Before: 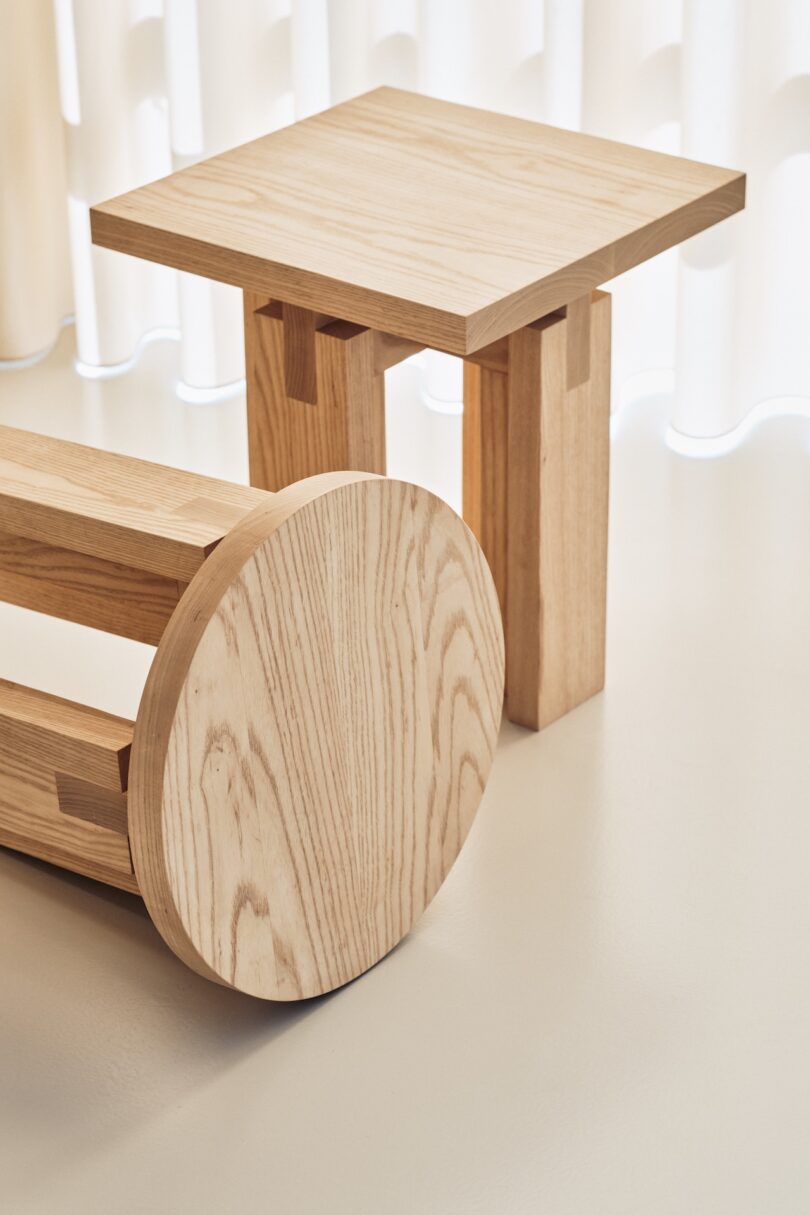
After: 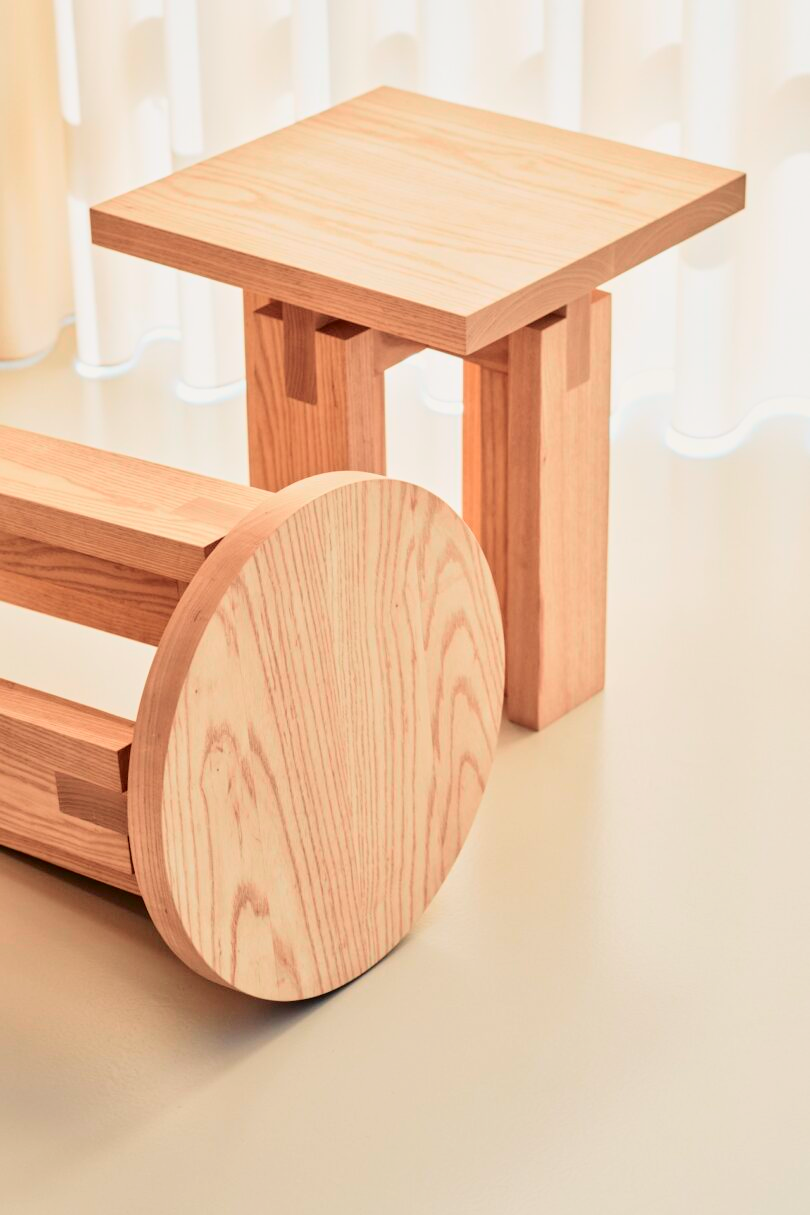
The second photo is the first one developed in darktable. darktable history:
tone curve: curves: ch0 [(0, 0.021) (0.049, 0.044) (0.152, 0.14) (0.328, 0.377) (0.473, 0.543) (0.641, 0.705) (0.868, 0.887) (1, 0.969)]; ch1 [(0, 0) (0.302, 0.331) (0.427, 0.433) (0.472, 0.47) (0.502, 0.503) (0.522, 0.526) (0.564, 0.591) (0.602, 0.632) (0.677, 0.701) (0.859, 0.885) (1, 1)]; ch2 [(0, 0) (0.33, 0.301) (0.447, 0.44) (0.487, 0.496) (0.502, 0.516) (0.535, 0.554) (0.565, 0.598) (0.618, 0.629) (1, 1)], color space Lab, independent channels, preserve colors none
exposure: compensate exposure bias true, compensate highlight preservation false
